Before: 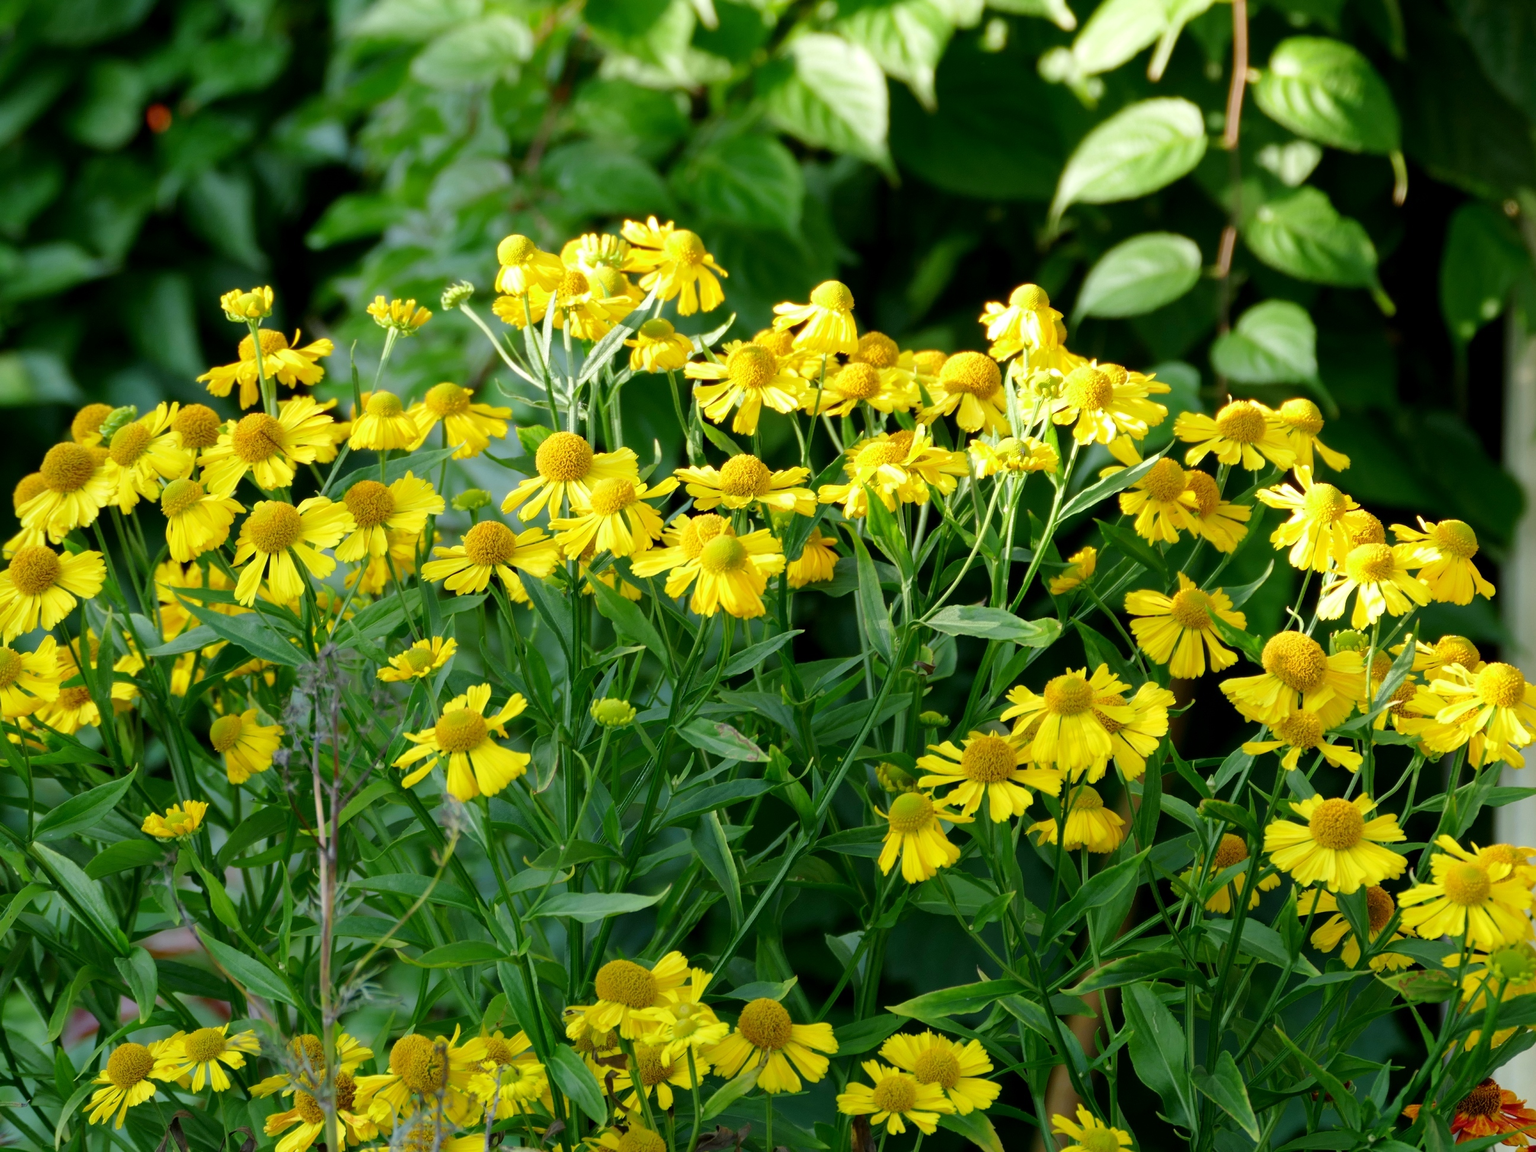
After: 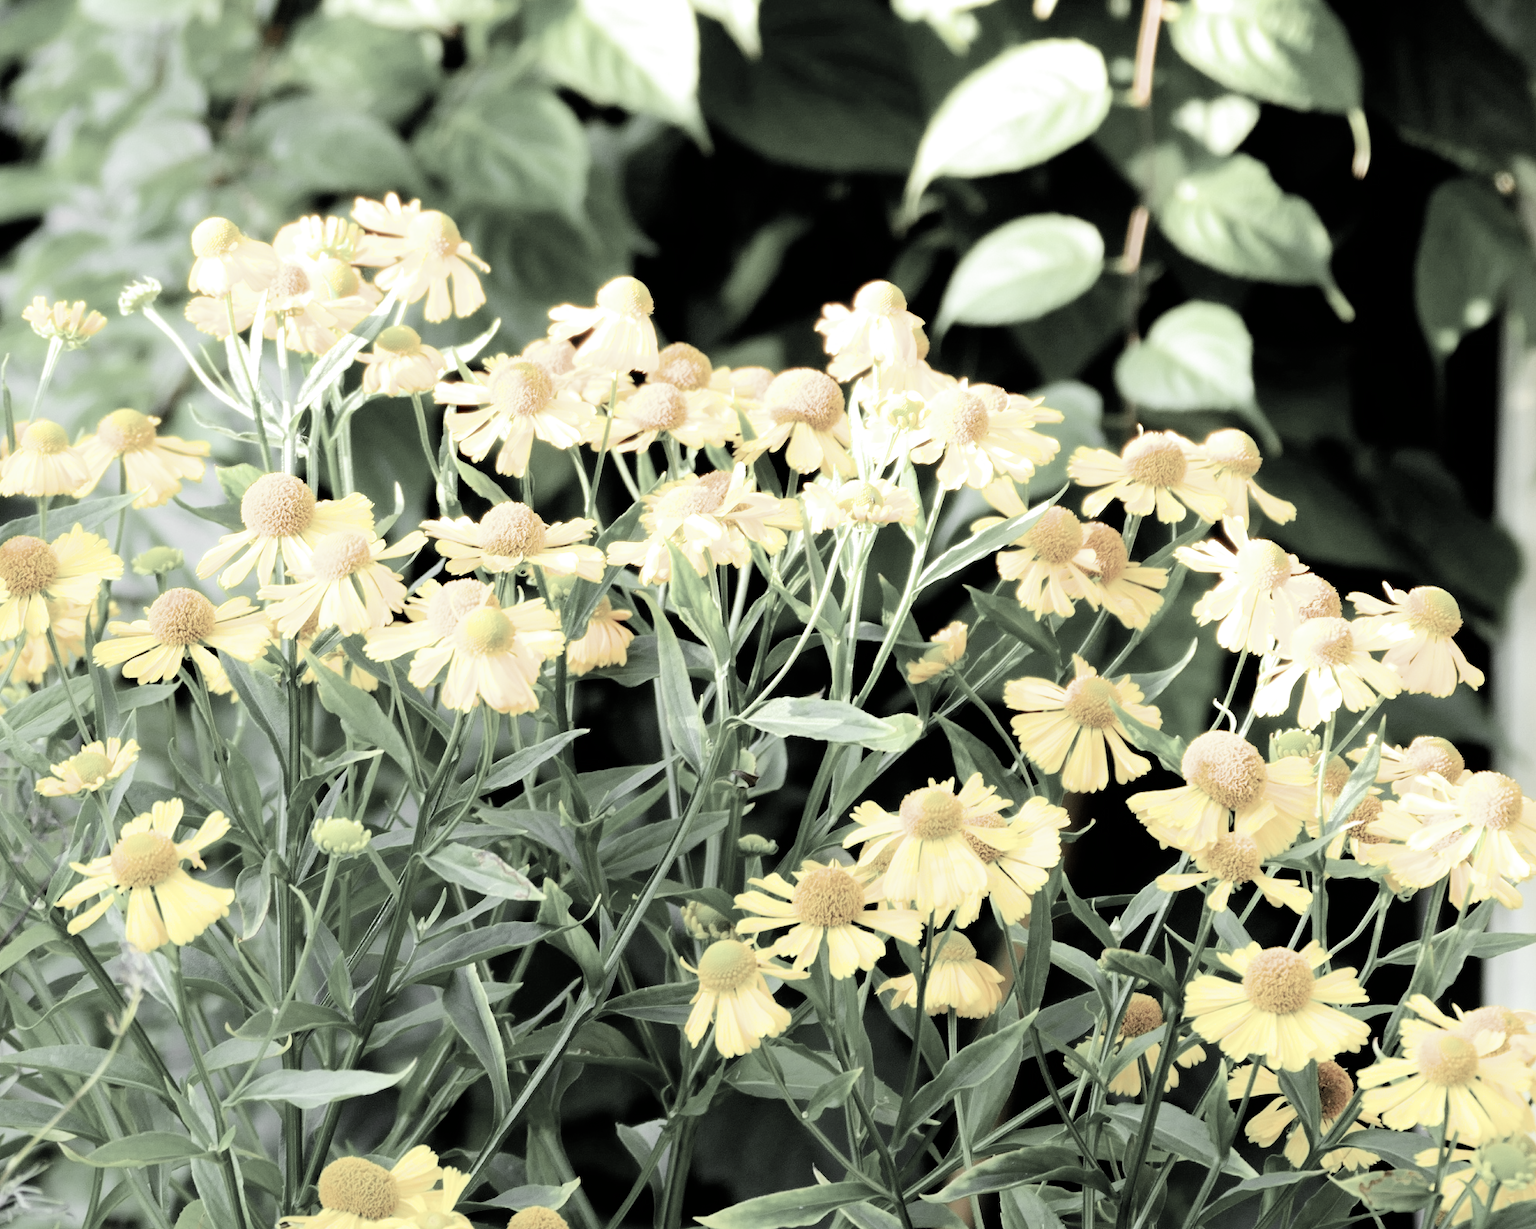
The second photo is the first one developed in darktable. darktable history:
exposure: black level correction 0, exposure 1.371 EV, compensate highlight preservation false
filmic rgb: black relative exposure -5.01 EV, white relative exposure 3.97 EV, hardness 2.89, contrast 1.298, color science v6 (2022)
crop: left 22.795%, top 5.847%, bottom 11.717%
color zones: curves: ch1 [(0, 0.831) (0.08, 0.771) (0.157, 0.268) (0.241, 0.207) (0.562, -0.005) (0.714, -0.013) (0.876, 0.01) (1, 0.831)]
